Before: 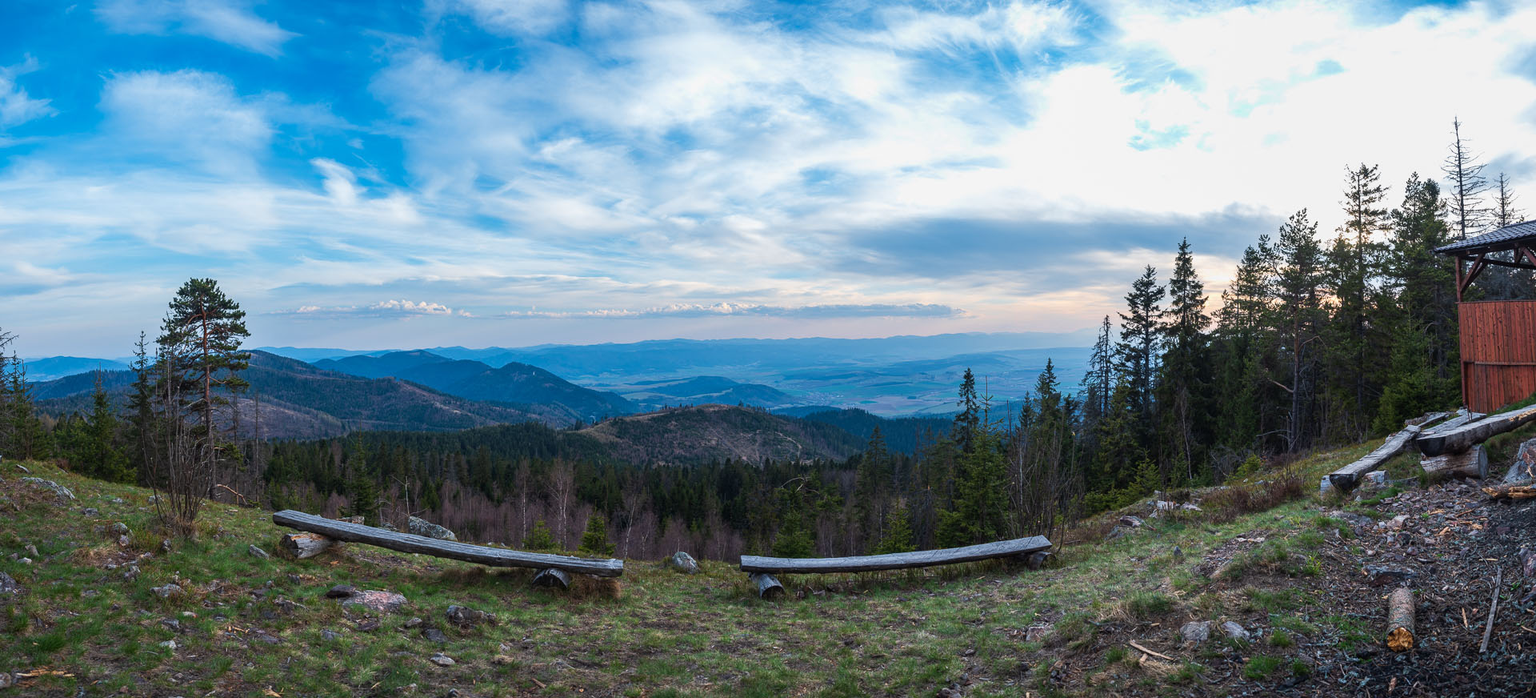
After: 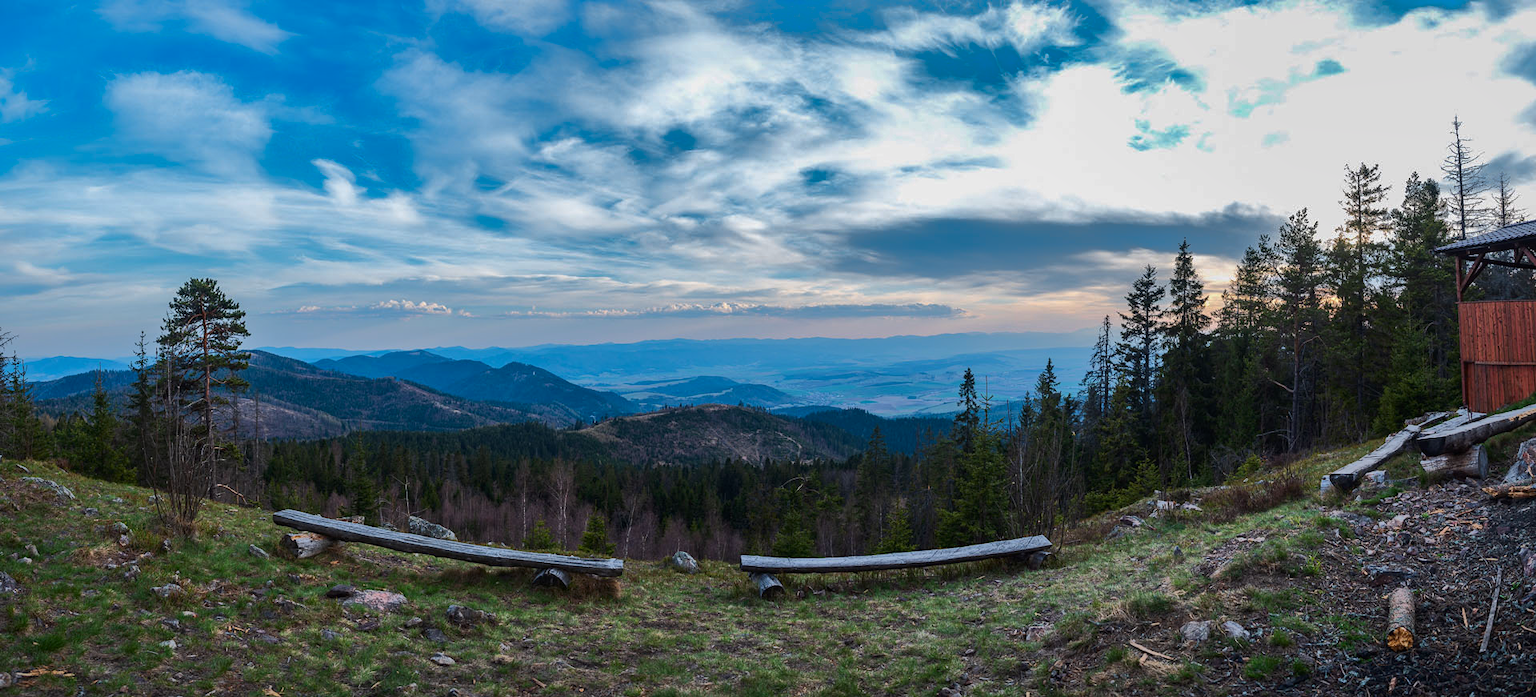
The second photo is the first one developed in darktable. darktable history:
contrast brightness saturation: contrast 0.14
shadows and highlights: shadows -19.91, highlights -73.15
